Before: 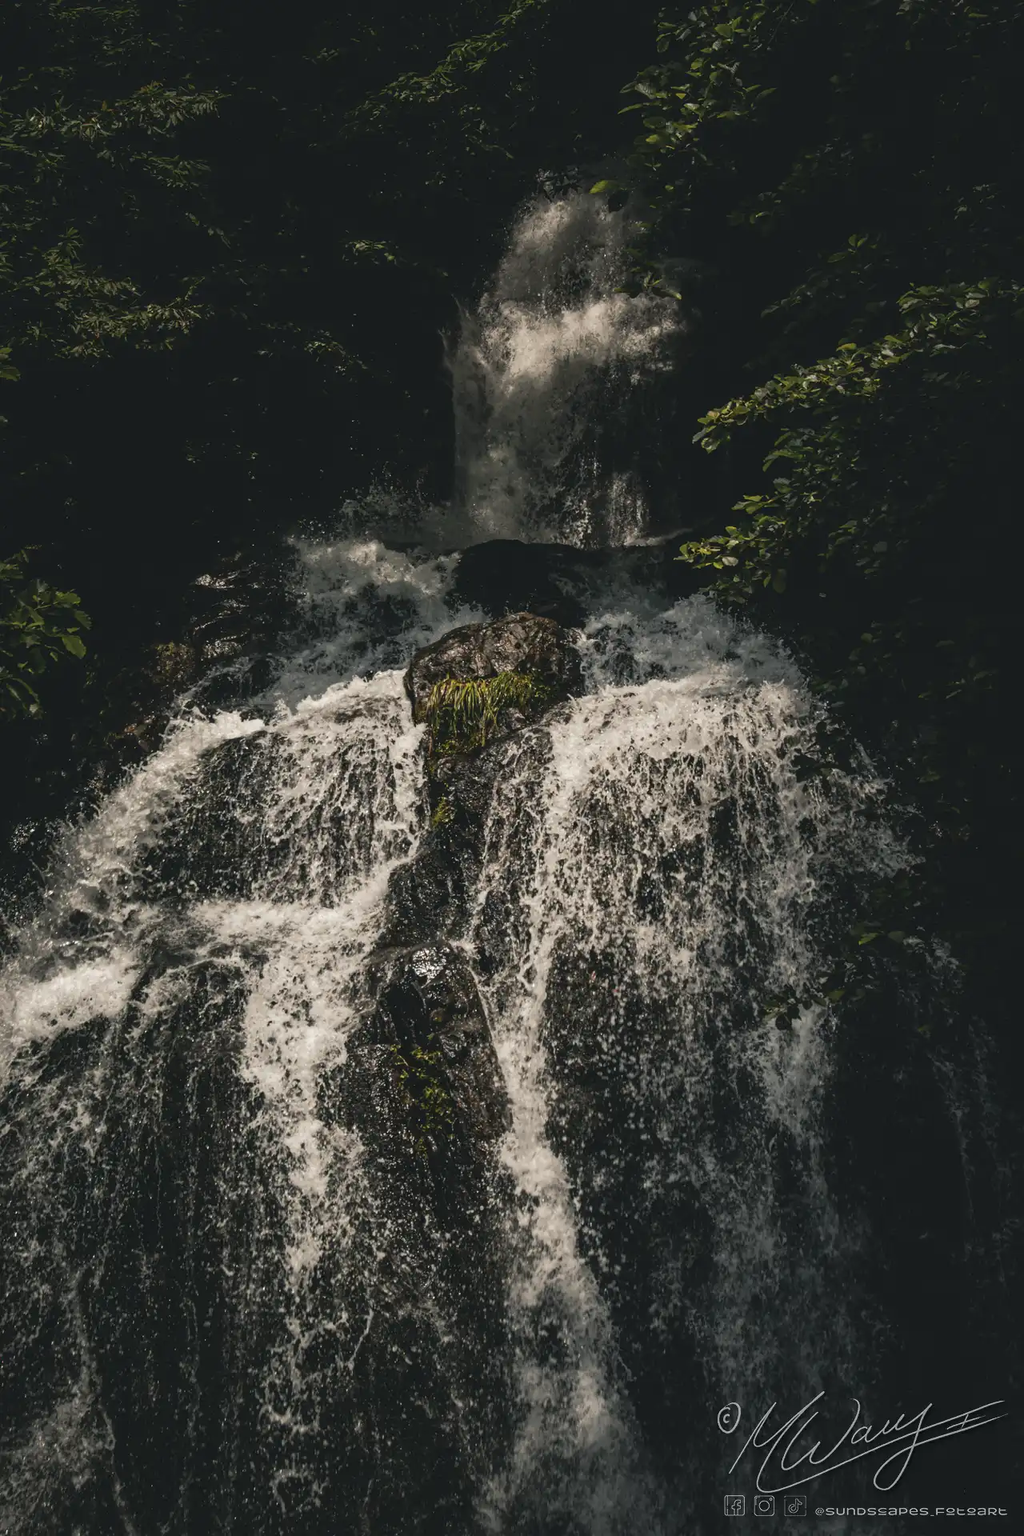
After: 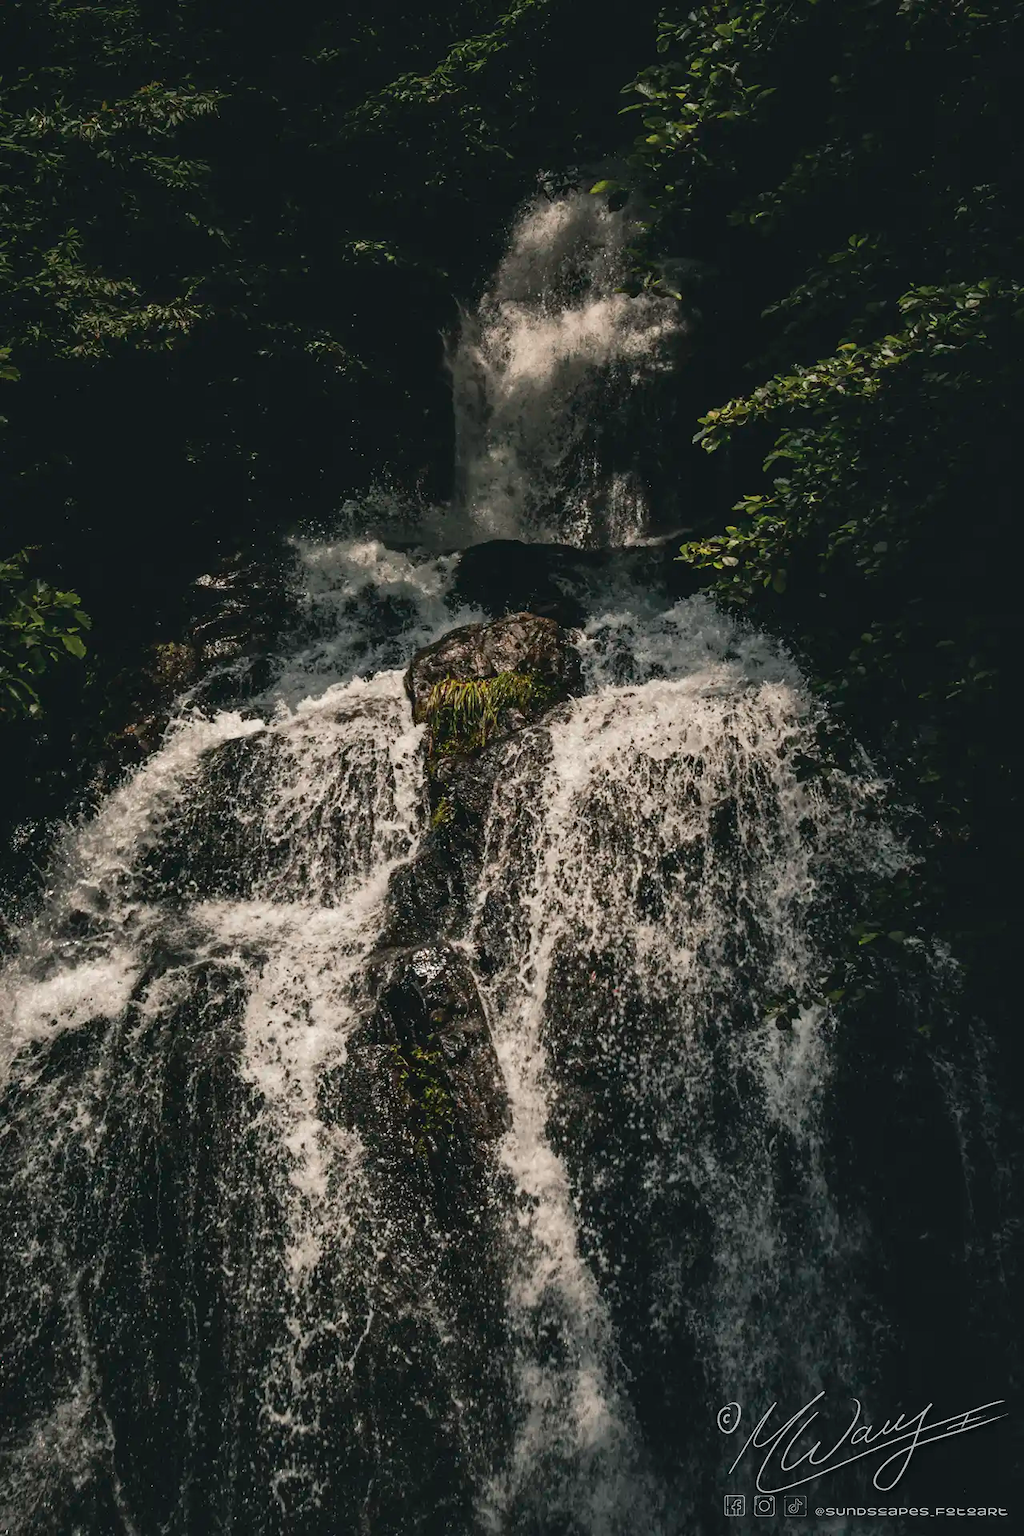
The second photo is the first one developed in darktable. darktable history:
shadows and highlights: shadows 29.52, highlights -30.32, low approximation 0.01, soften with gaussian
